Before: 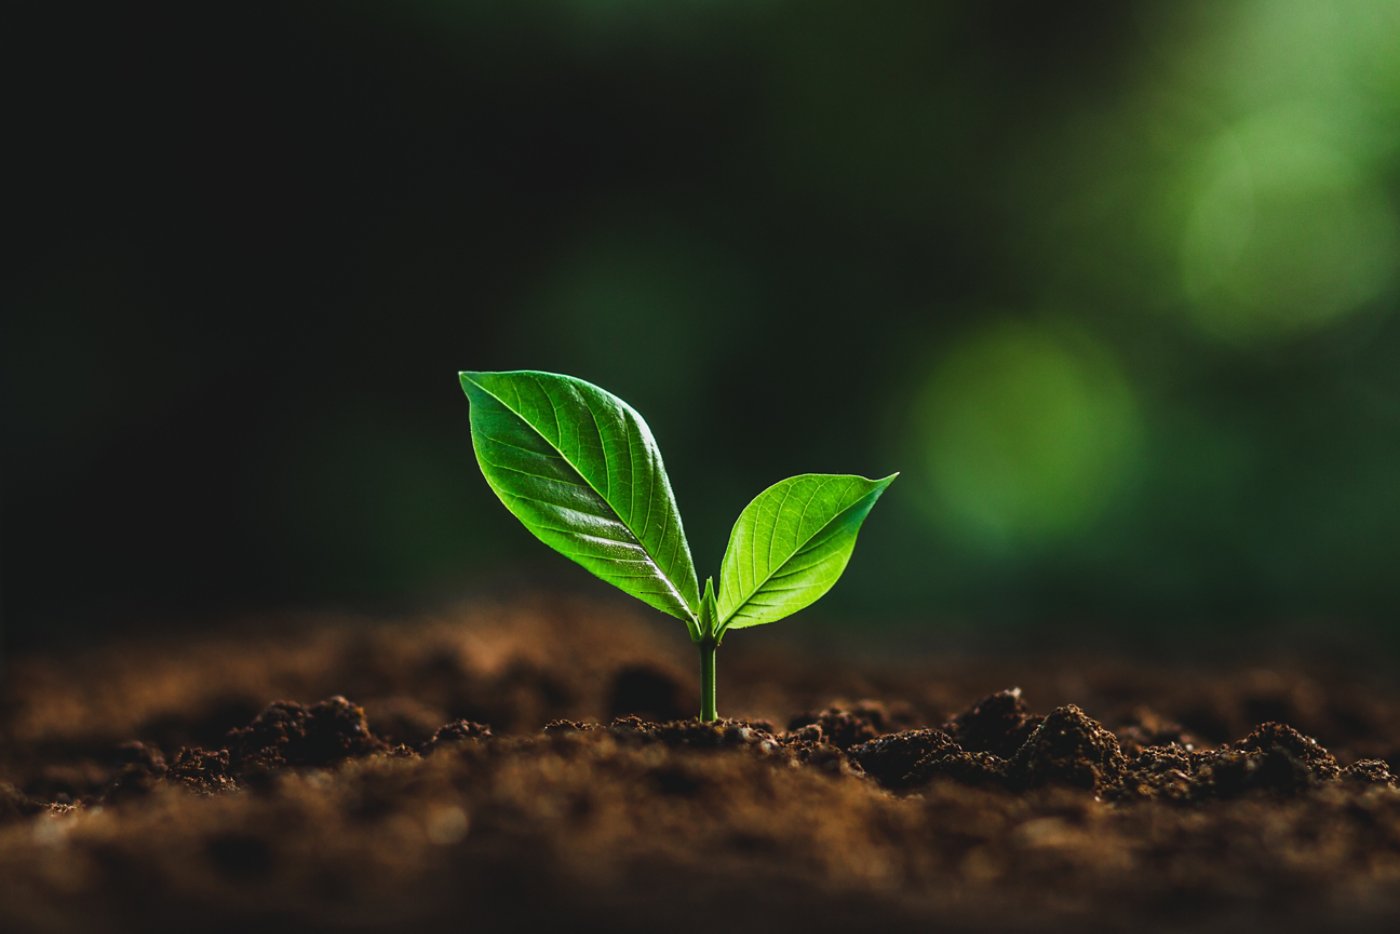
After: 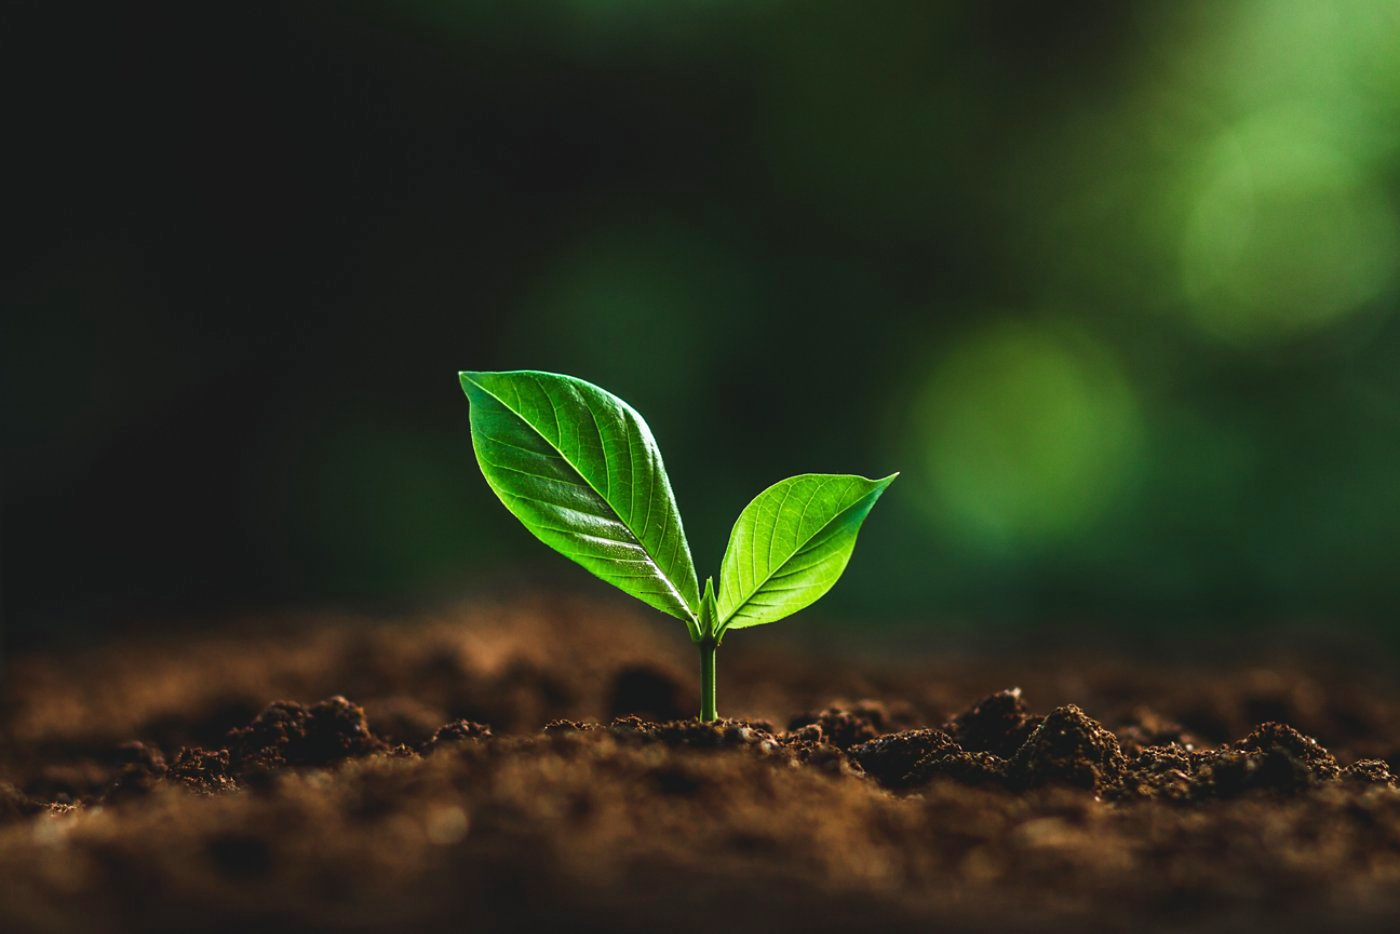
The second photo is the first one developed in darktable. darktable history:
velvia: on, module defaults
exposure: exposure 0.2 EV, compensate highlight preservation false
